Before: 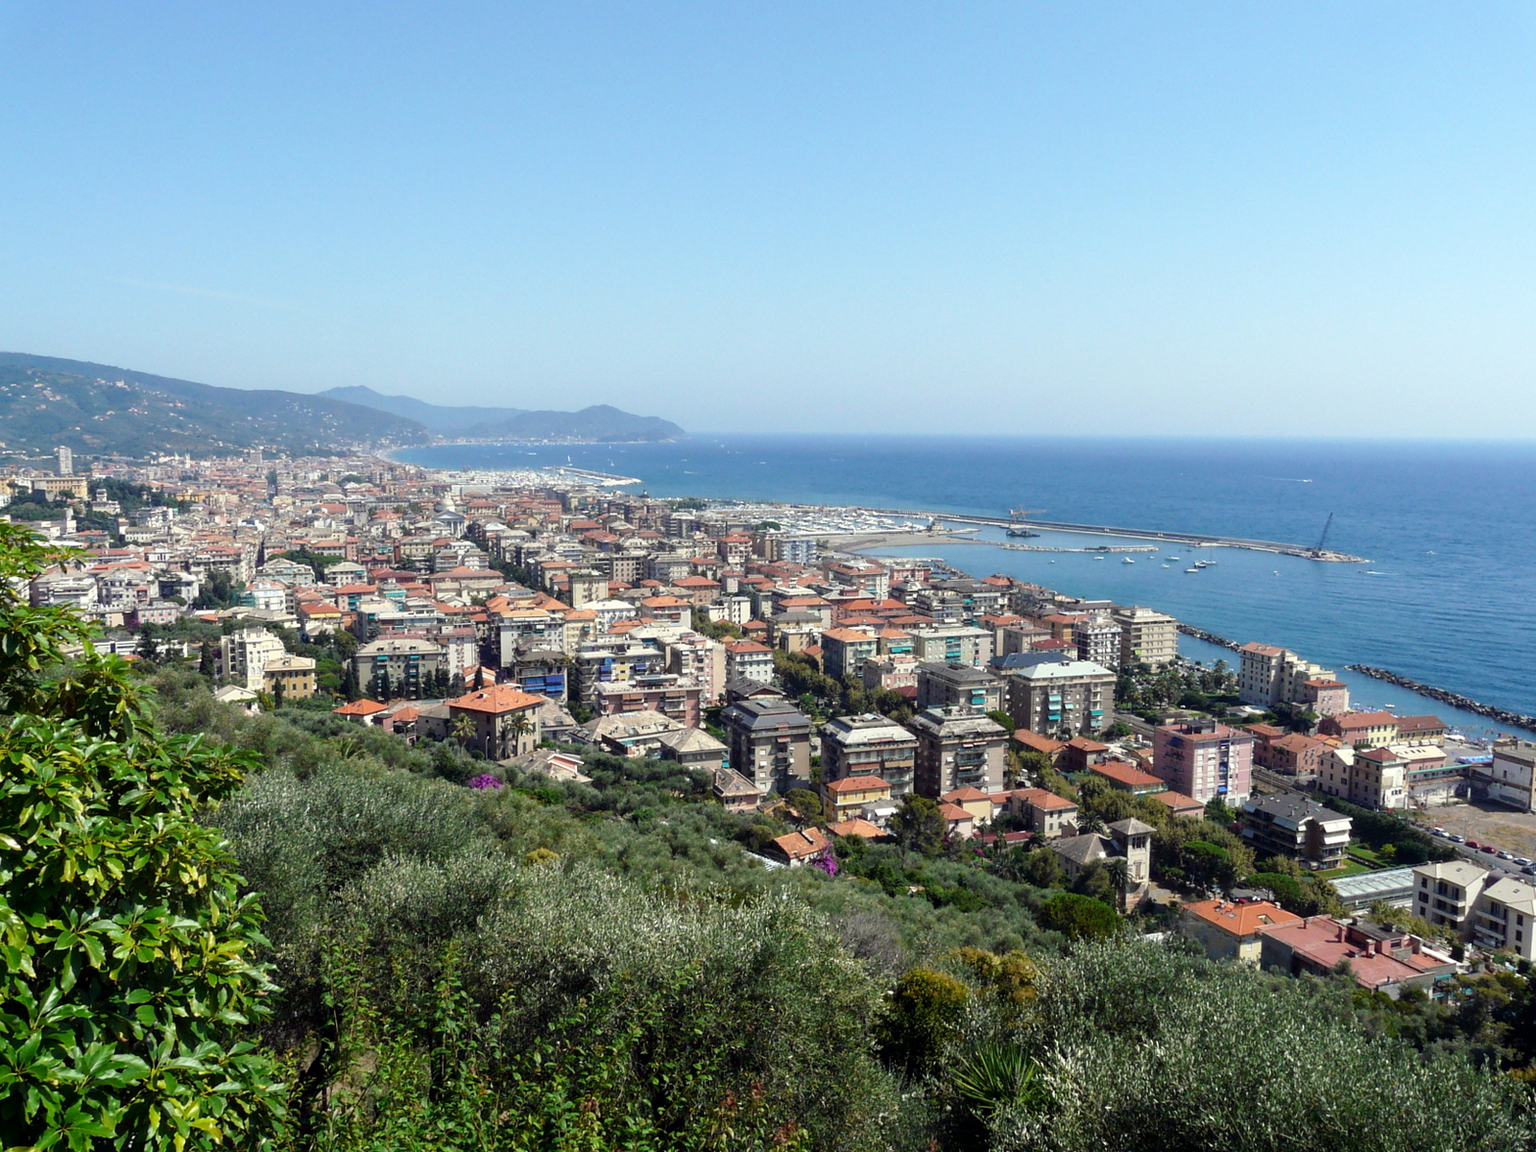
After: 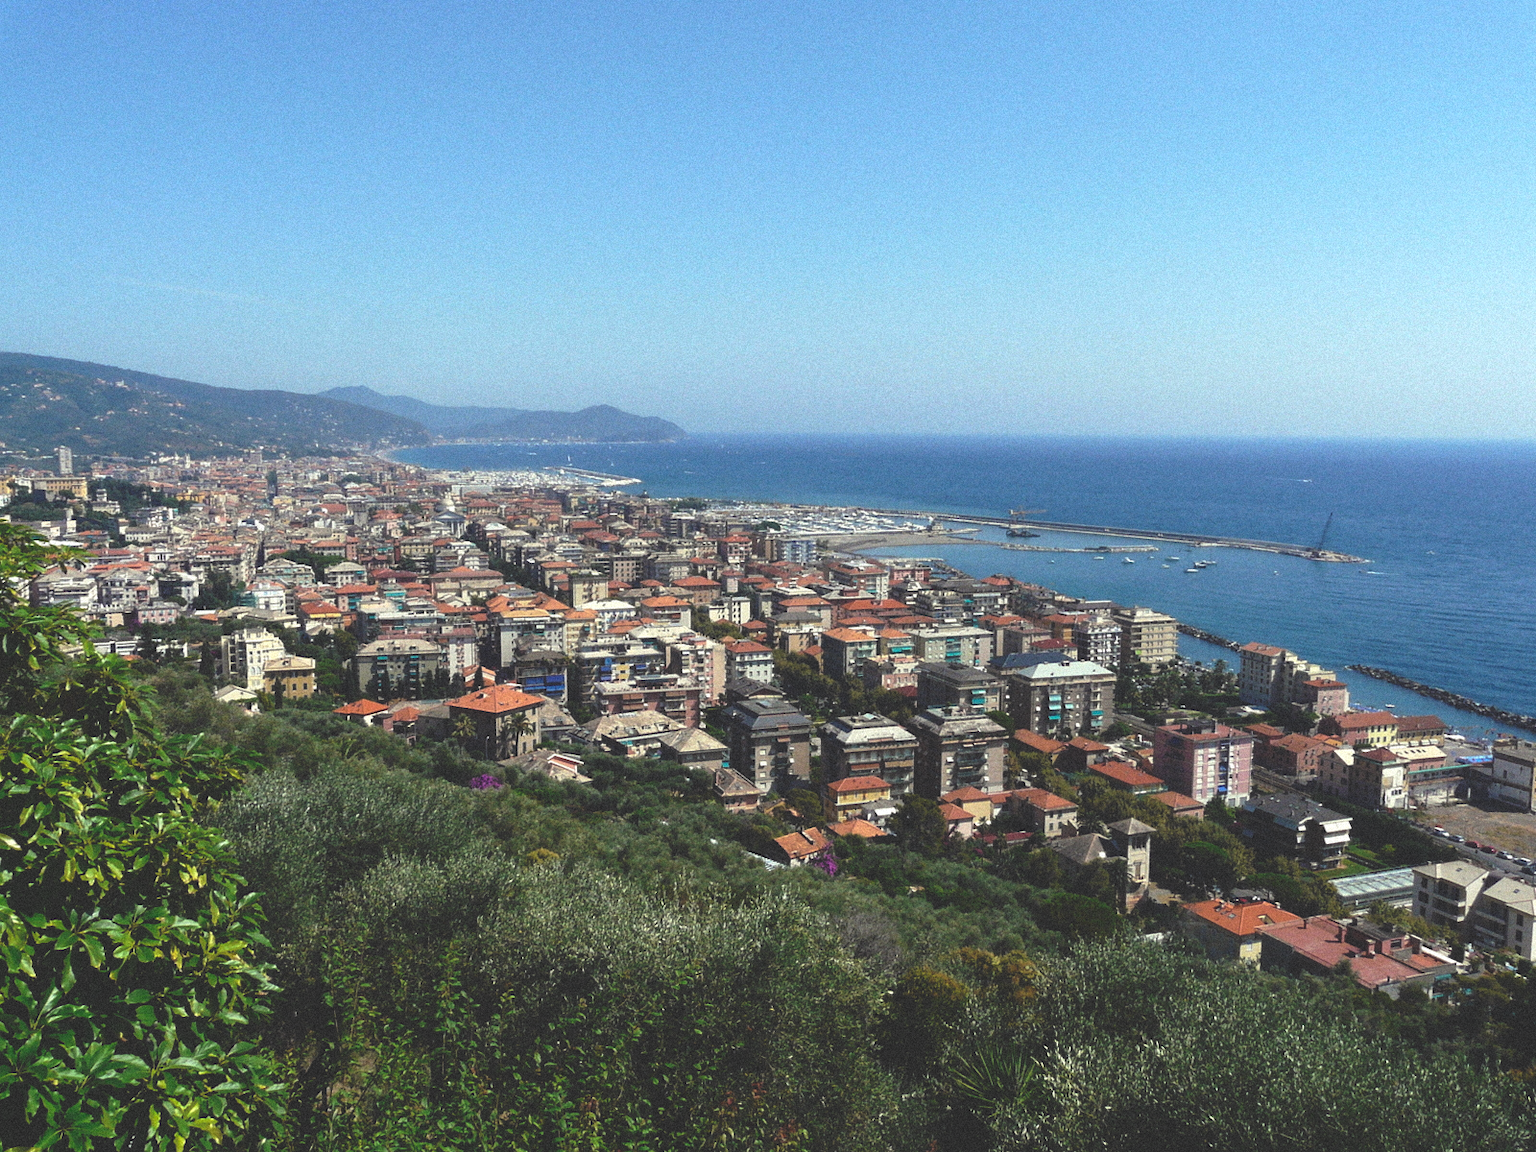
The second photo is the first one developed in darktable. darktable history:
grain: mid-tones bias 0%
rgb curve: curves: ch0 [(0, 0.186) (0.314, 0.284) (0.775, 0.708) (1, 1)], compensate middle gray true, preserve colors none
